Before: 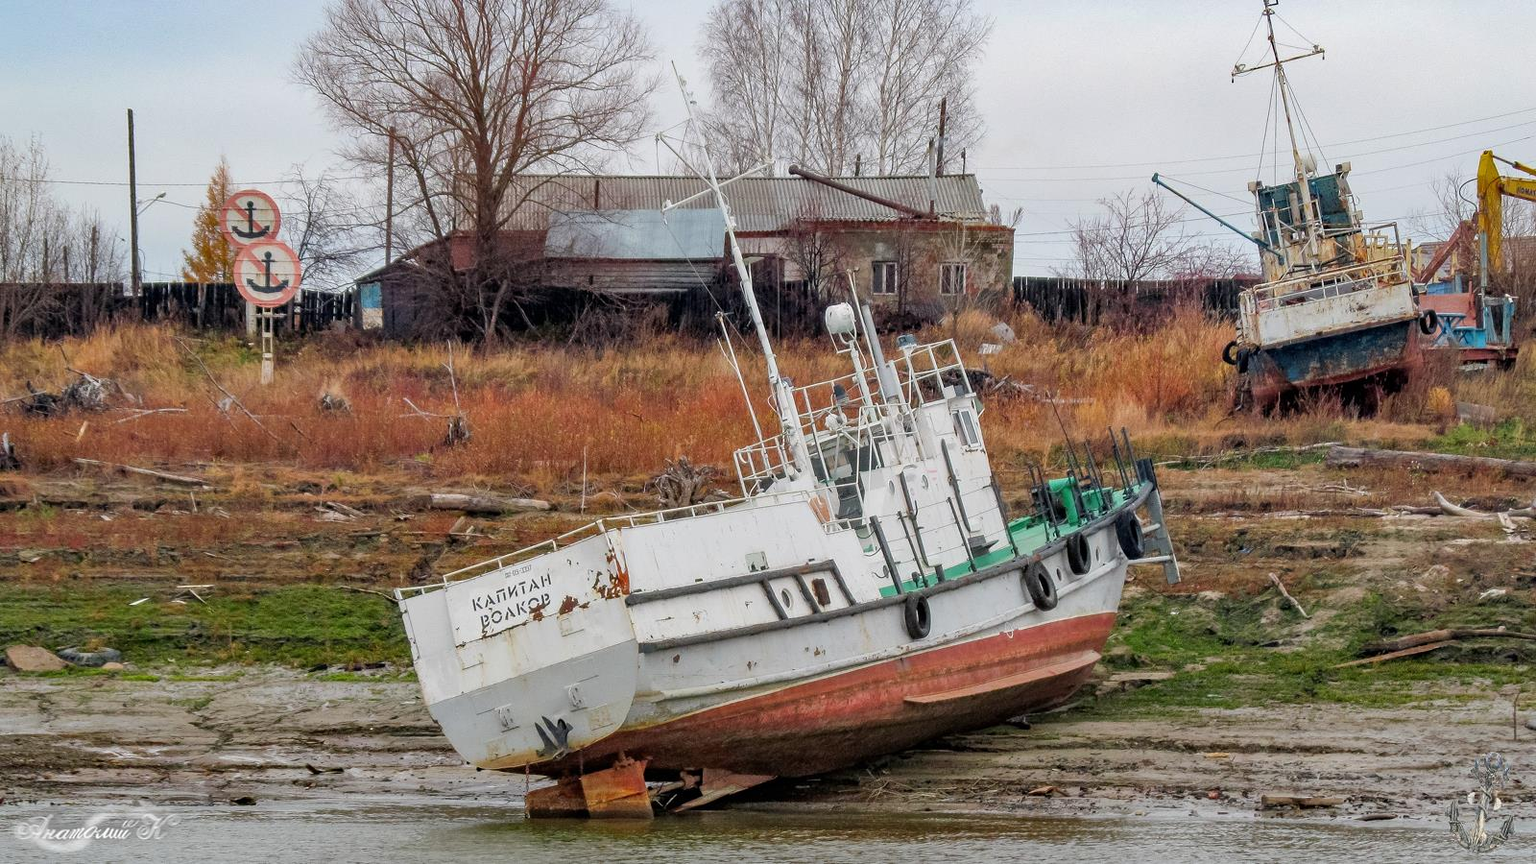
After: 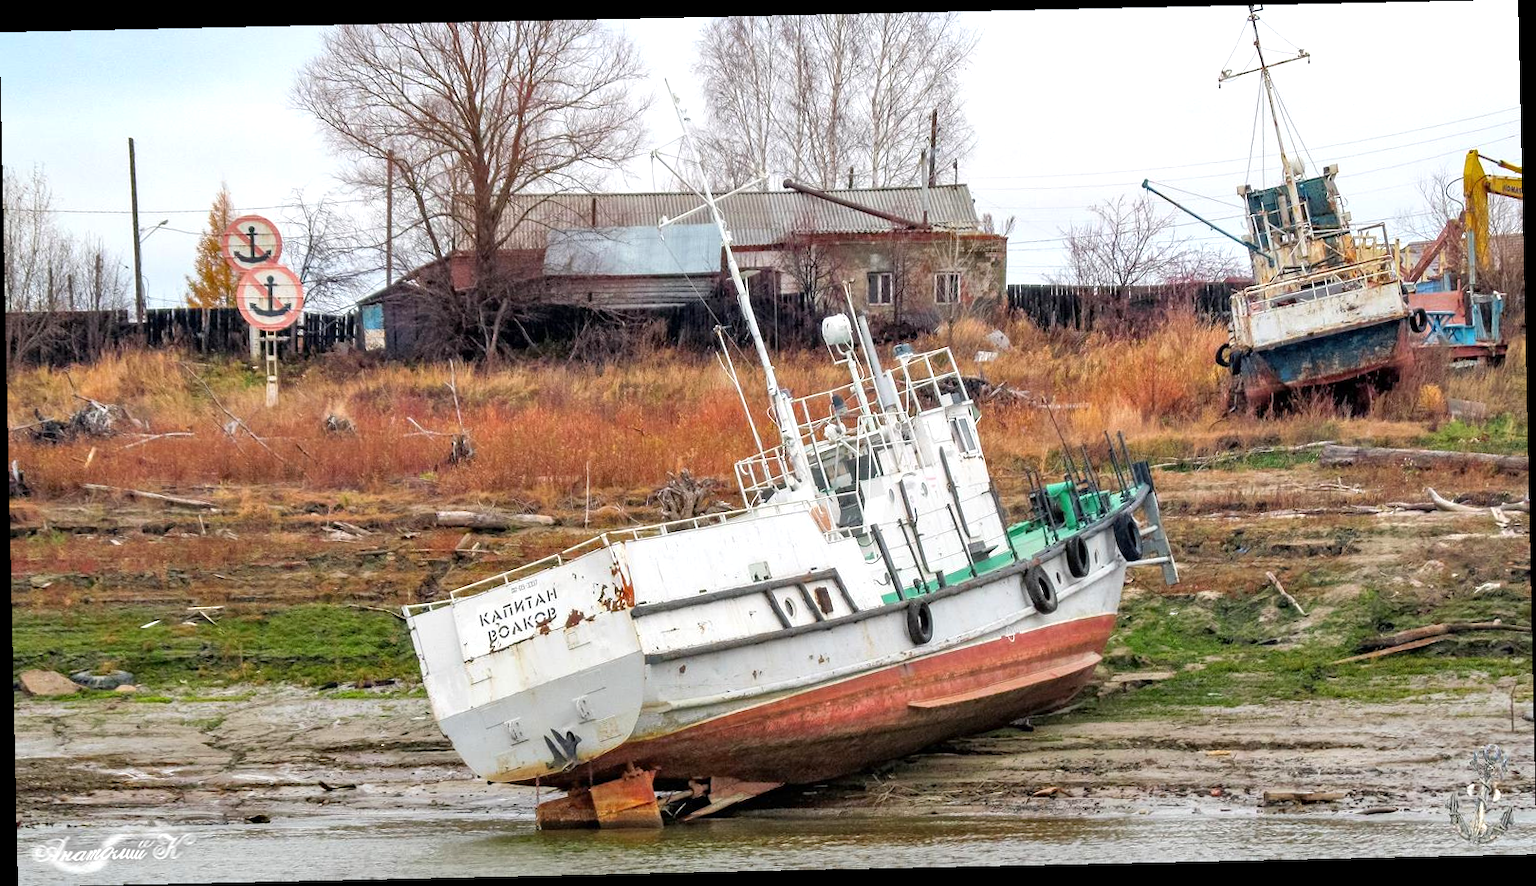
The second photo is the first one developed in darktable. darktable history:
exposure: exposure 0.6 EV, compensate highlight preservation false
rotate and perspective: rotation -1.24°, automatic cropping off
